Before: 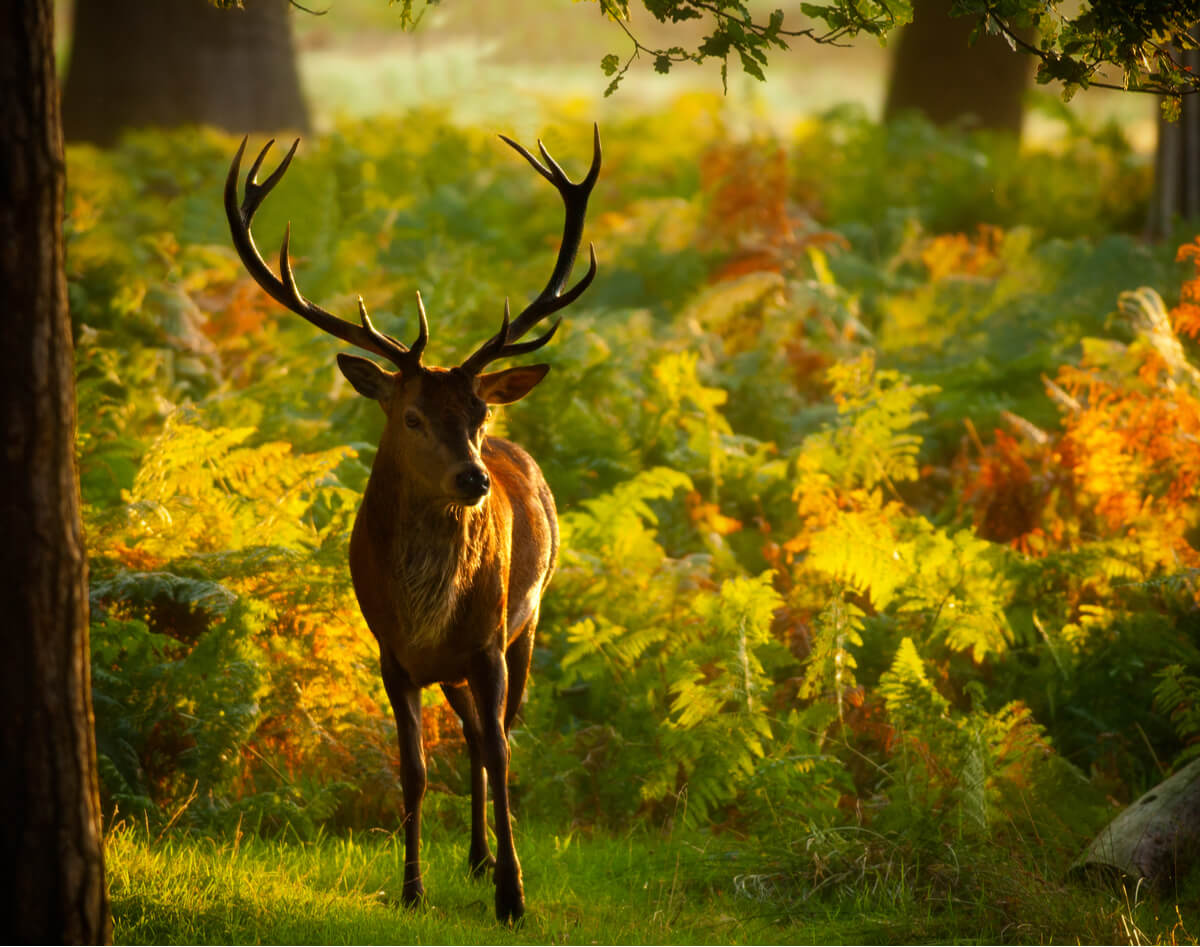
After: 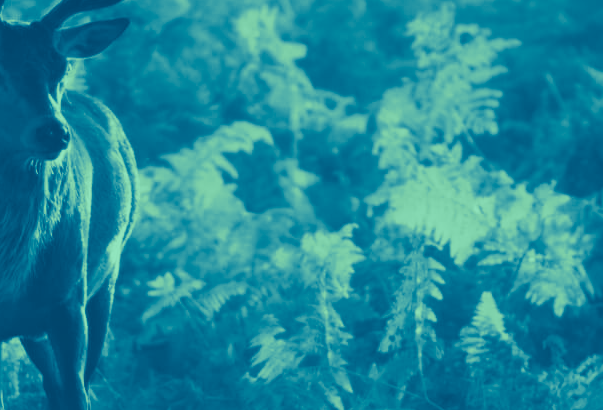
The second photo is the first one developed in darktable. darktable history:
split-toning: shadows › hue 226.8°, shadows › saturation 1, highlights › saturation 0, balance -61.41
crop: left 35.03%, top 36.625%, right 14.663%, bottom 20.057%
colorize: hue 147.6°, saturation 65%, lightness 21.64%
